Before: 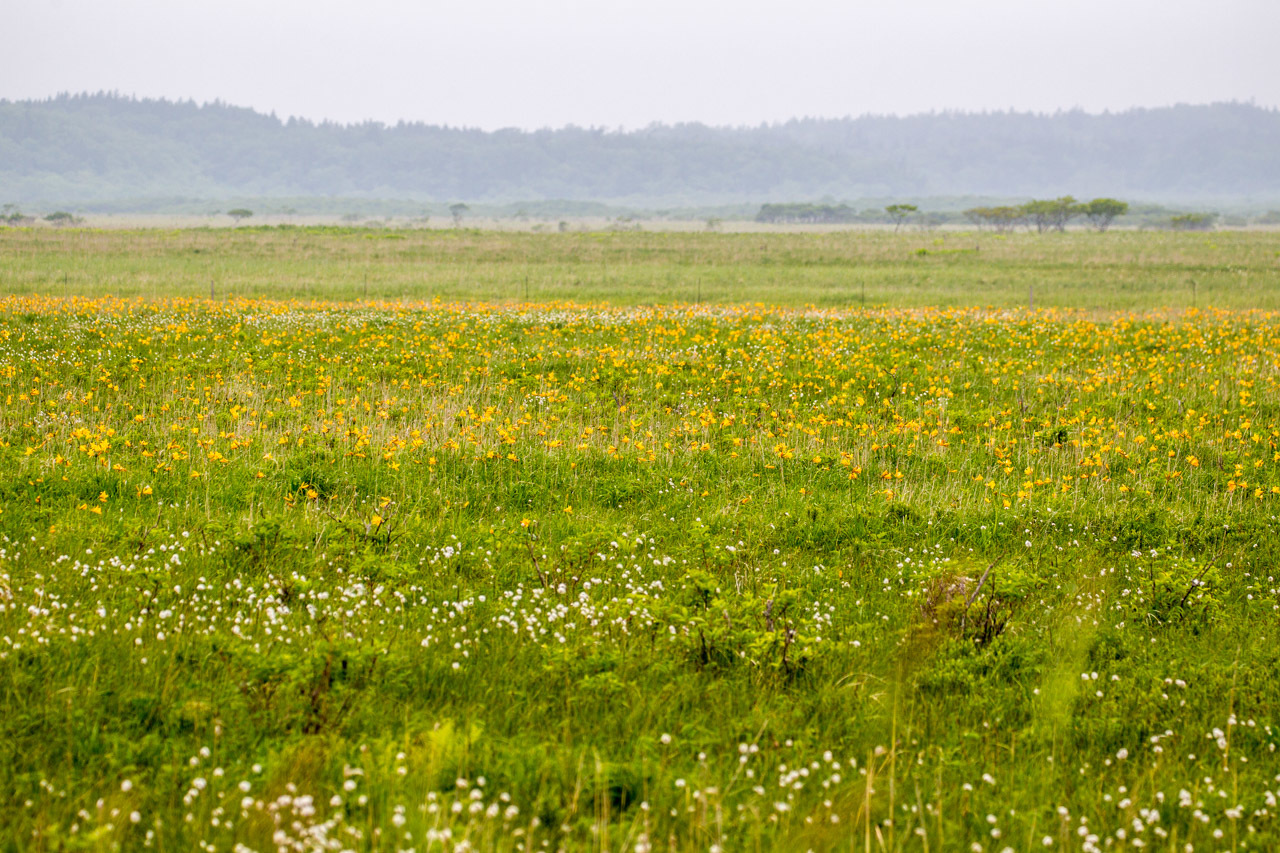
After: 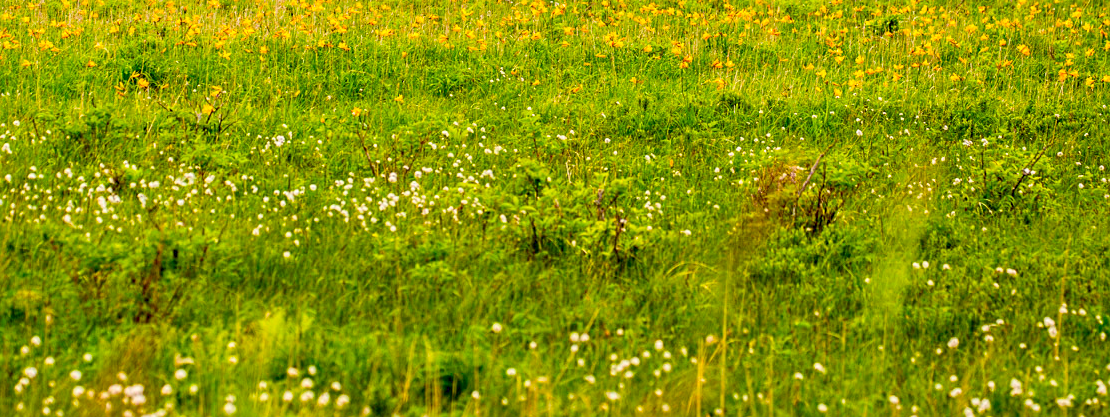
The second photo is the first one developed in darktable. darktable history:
contrast brightness saturation: contrast 0.156, saturation 0.311
crop and rotate: left 13.268%, top 48.219%, bottom 2.849%
color balance rgb: linear chroma grading › global chroma 8.938%, perceptual saturation grading › global saturation 0.942%, perceptual brilliance grading › global brilliance 11.298%, contrast -19.41%
sharpen: amount 0.21
